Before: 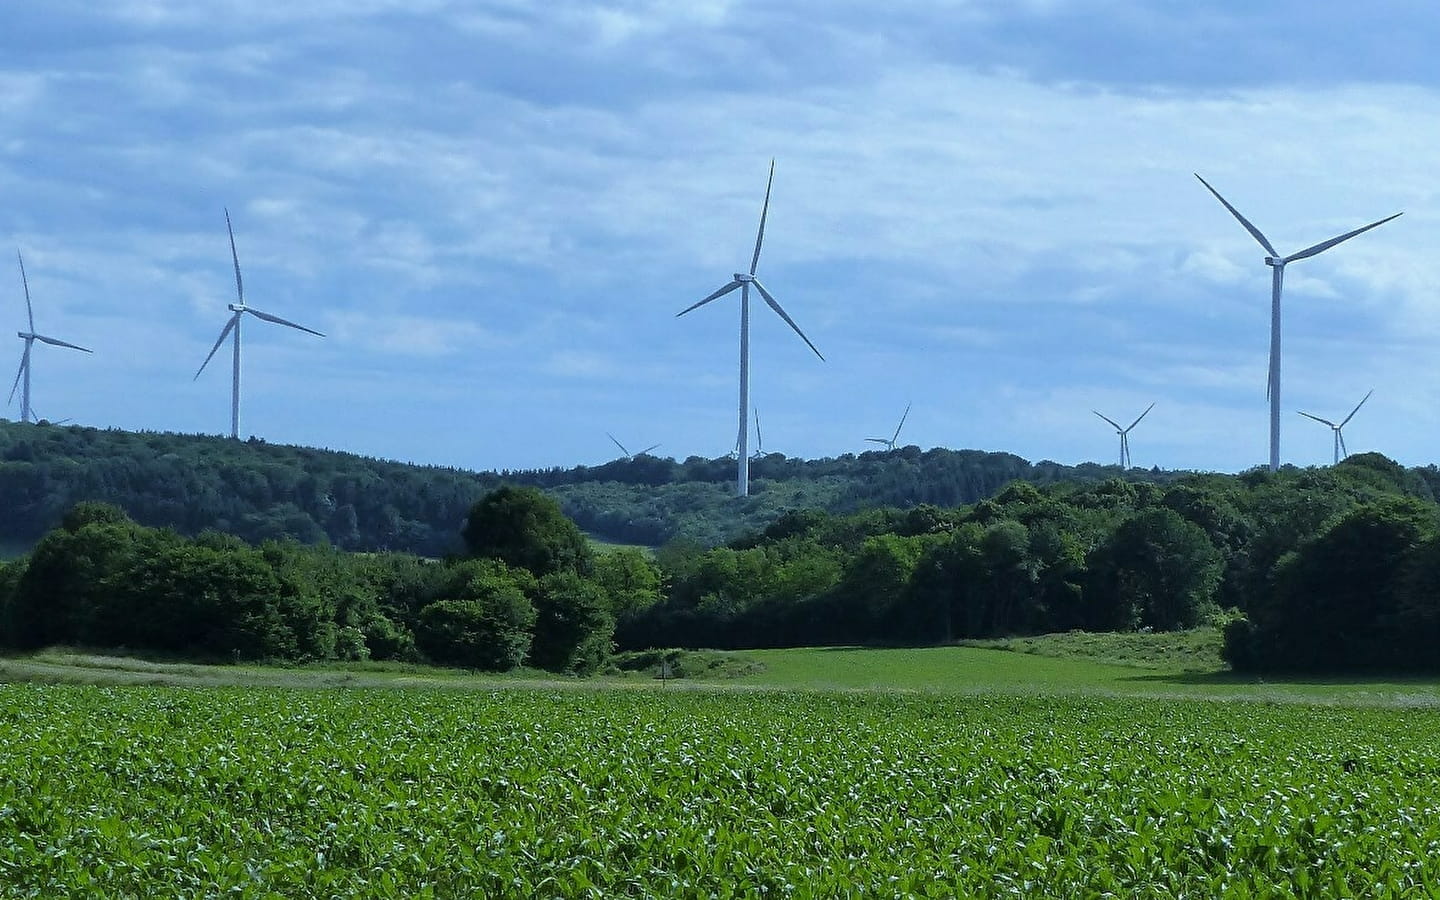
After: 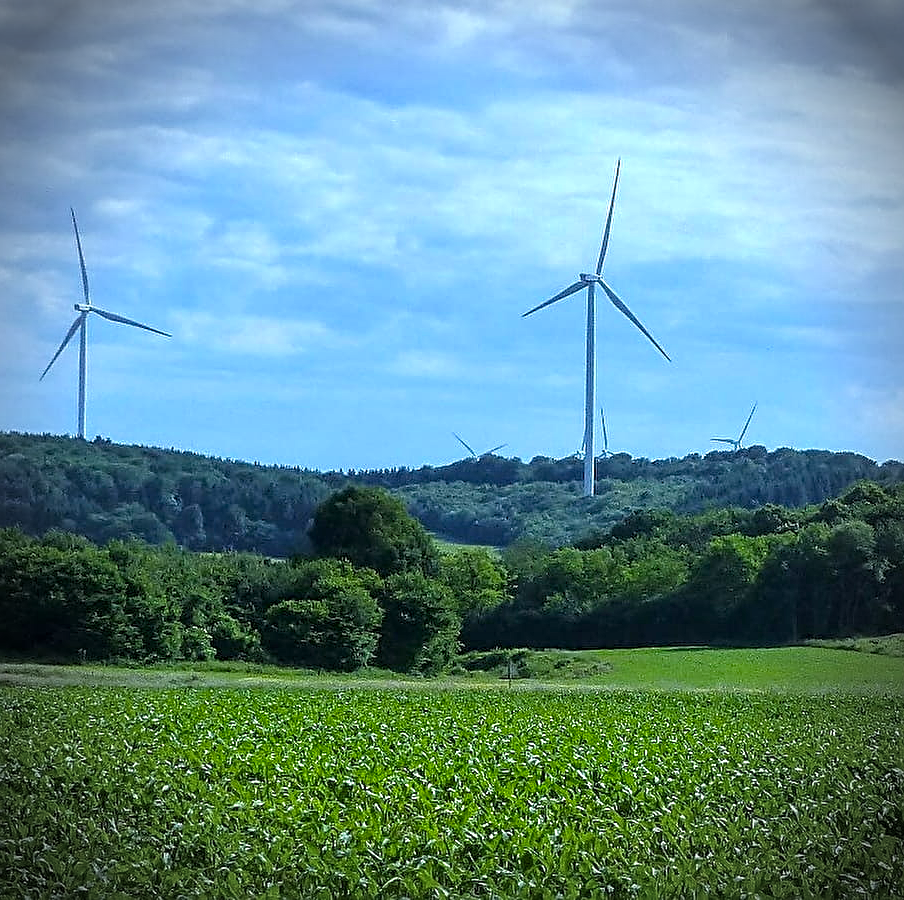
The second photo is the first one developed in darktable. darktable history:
exposure: black level correction 0, exposure 0.5 EV, compensate highlight preservation false
local contrast: on, module defaults
vignetting: brightness -0.795, automatic ratio true
crop: left 10.738%, right 26.438%
sharpen: on, module defaults
tone equalizer: luminance estimator HSV value / RGB max
color balance rgb: perceptual saturation grading › global saturation 25.37%
